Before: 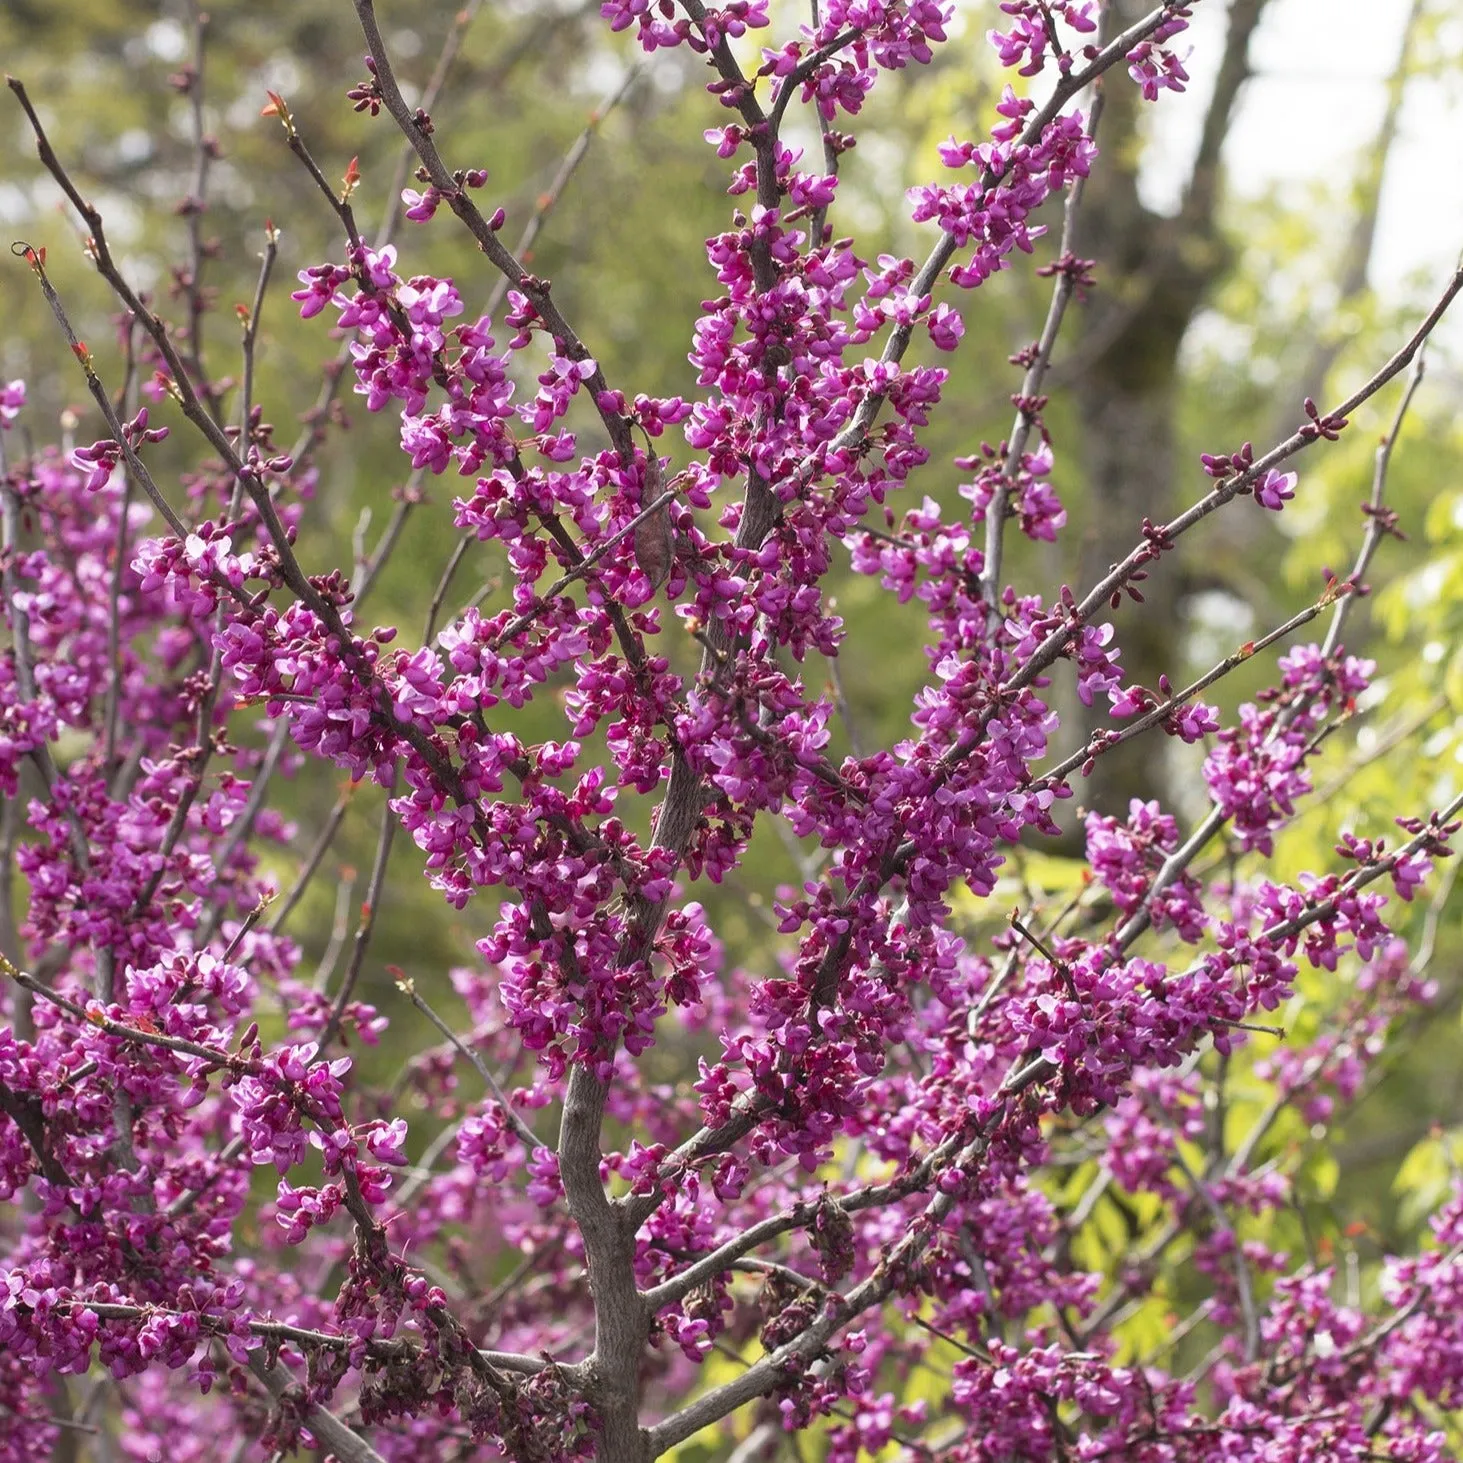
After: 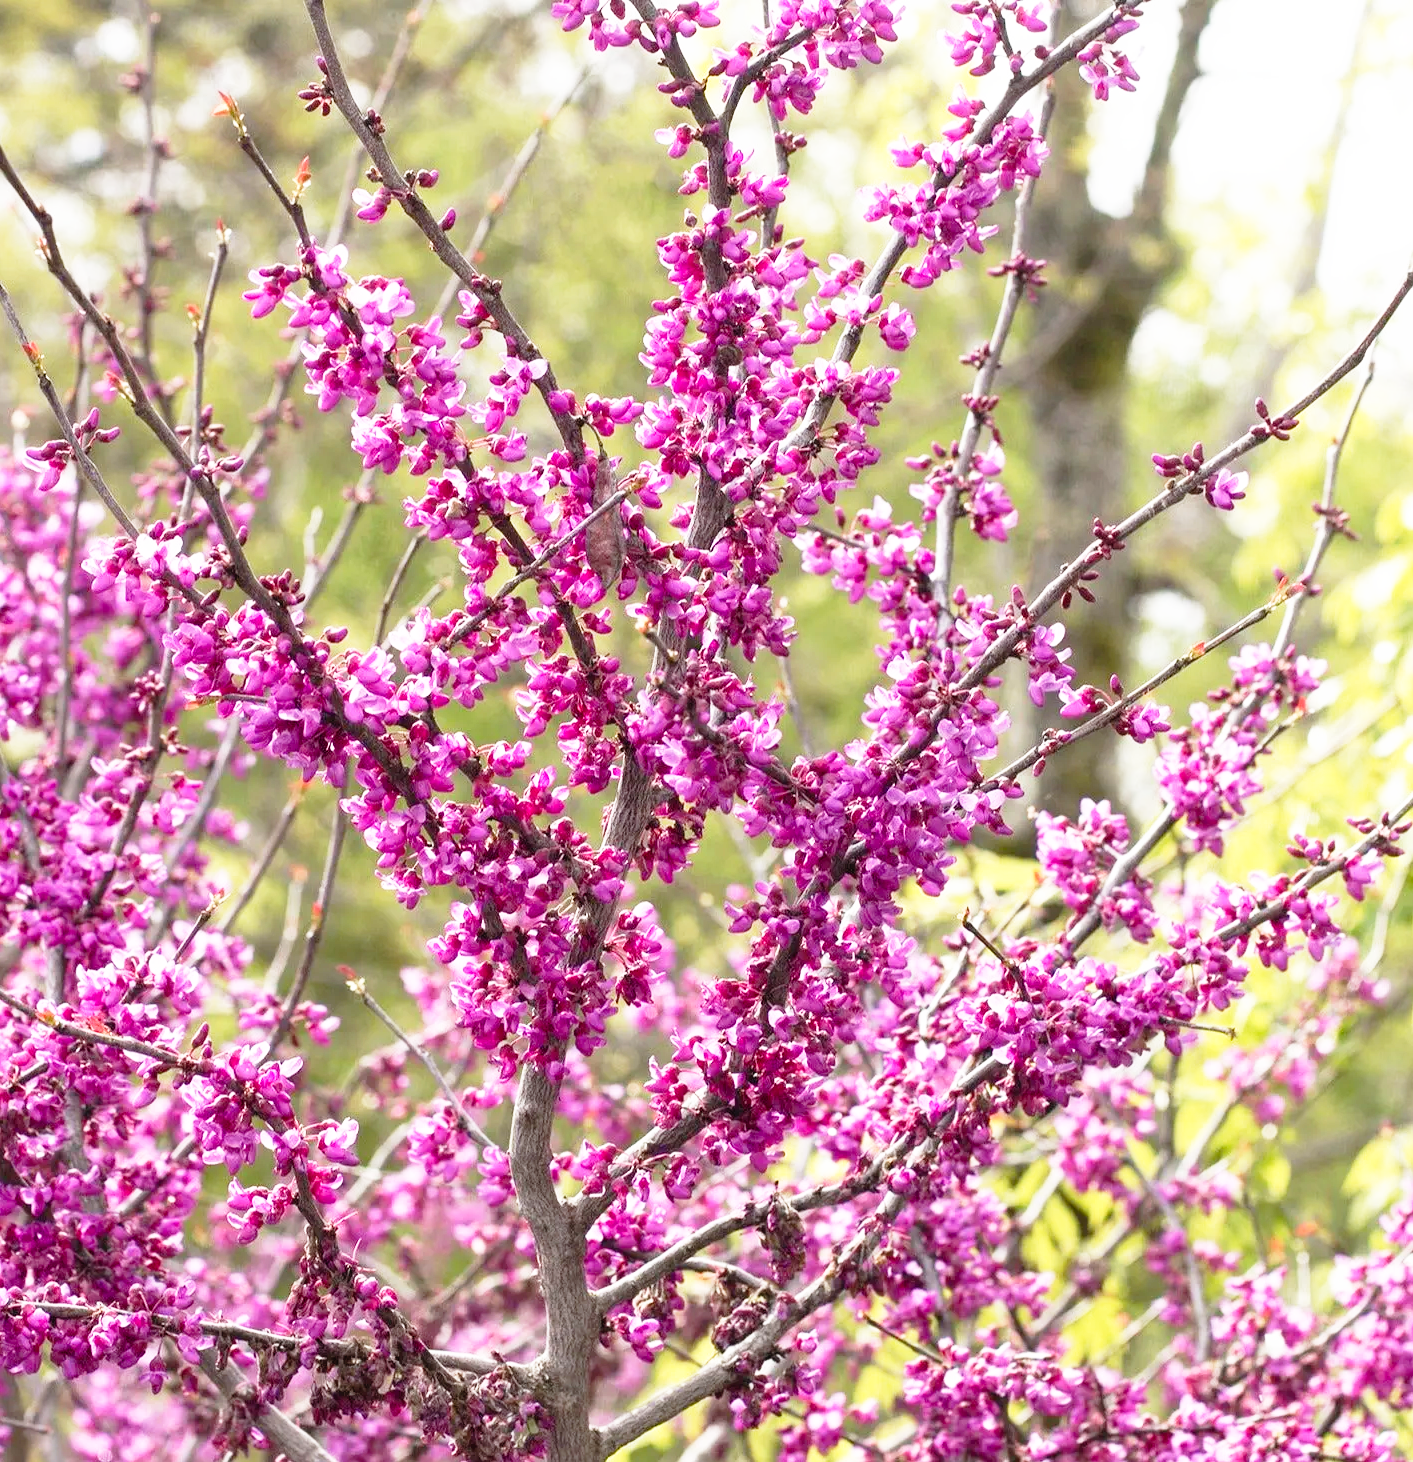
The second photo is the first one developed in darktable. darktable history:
crop and rotate: left 3.396%
base curve: curves: ch0 [(0, 0) (0.012, 0.01) (0.073, 0.168) (0.31, 0.711) (0.645, 0.957) (1, 1)], preserve colors none
